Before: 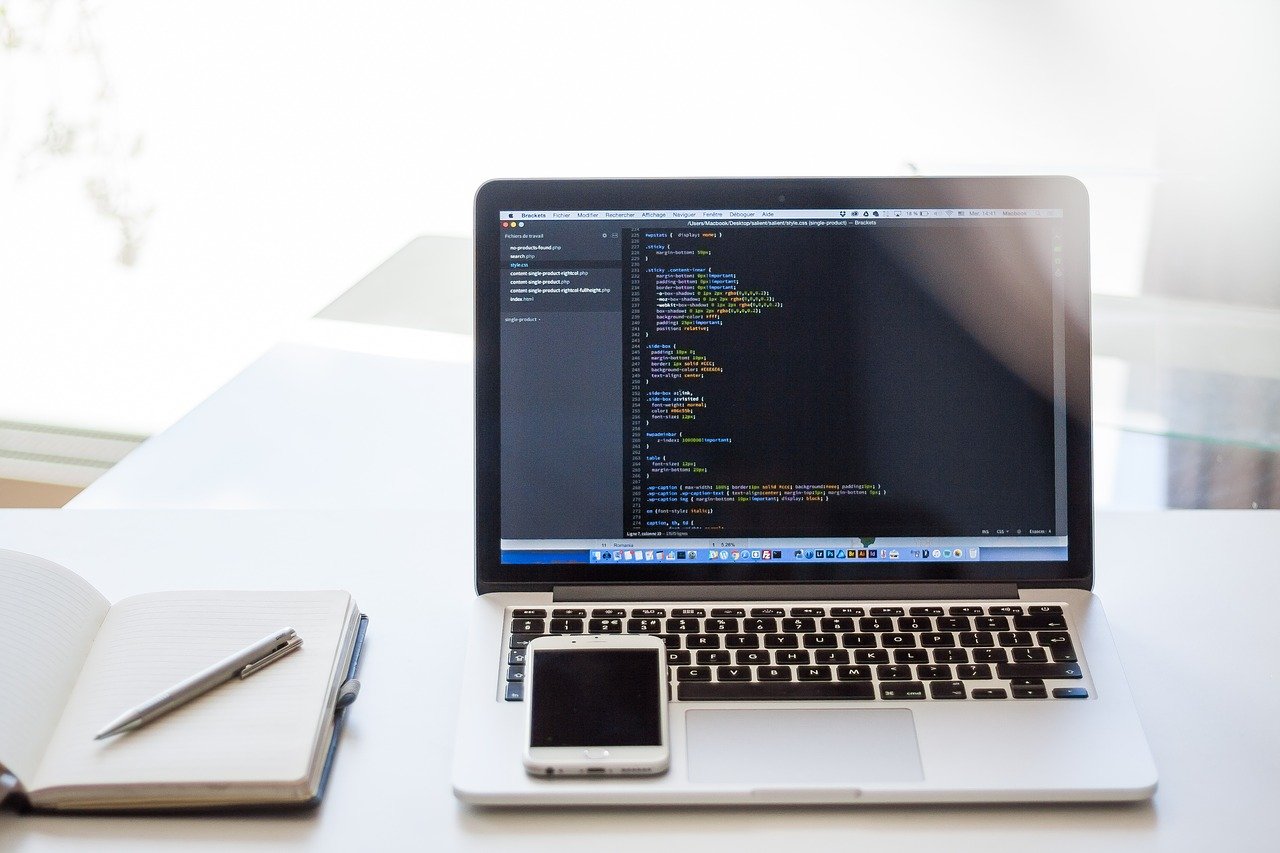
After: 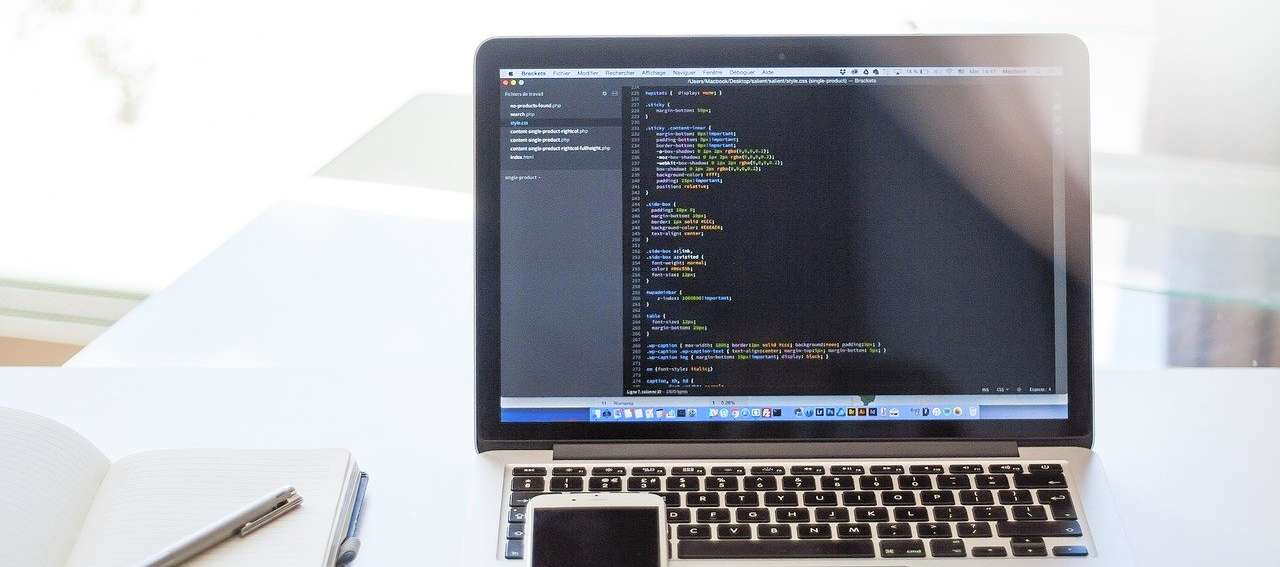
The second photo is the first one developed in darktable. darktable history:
crop: top 16.727%, bottom 16.727%
contrast brightness saturation: brightness 0.15
